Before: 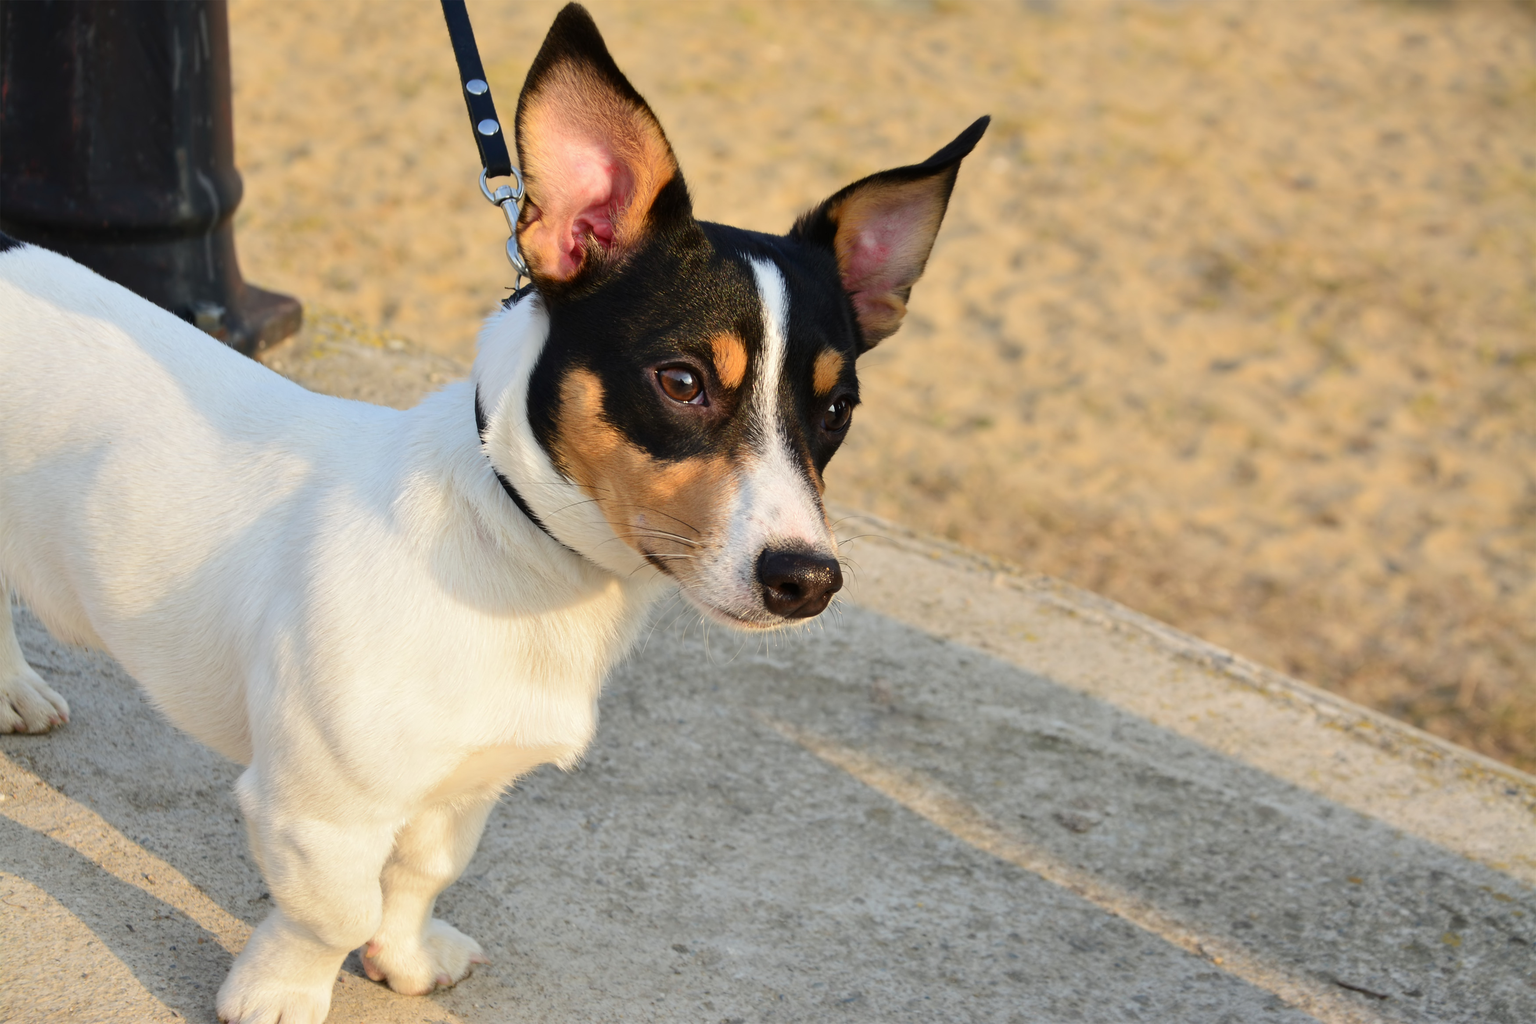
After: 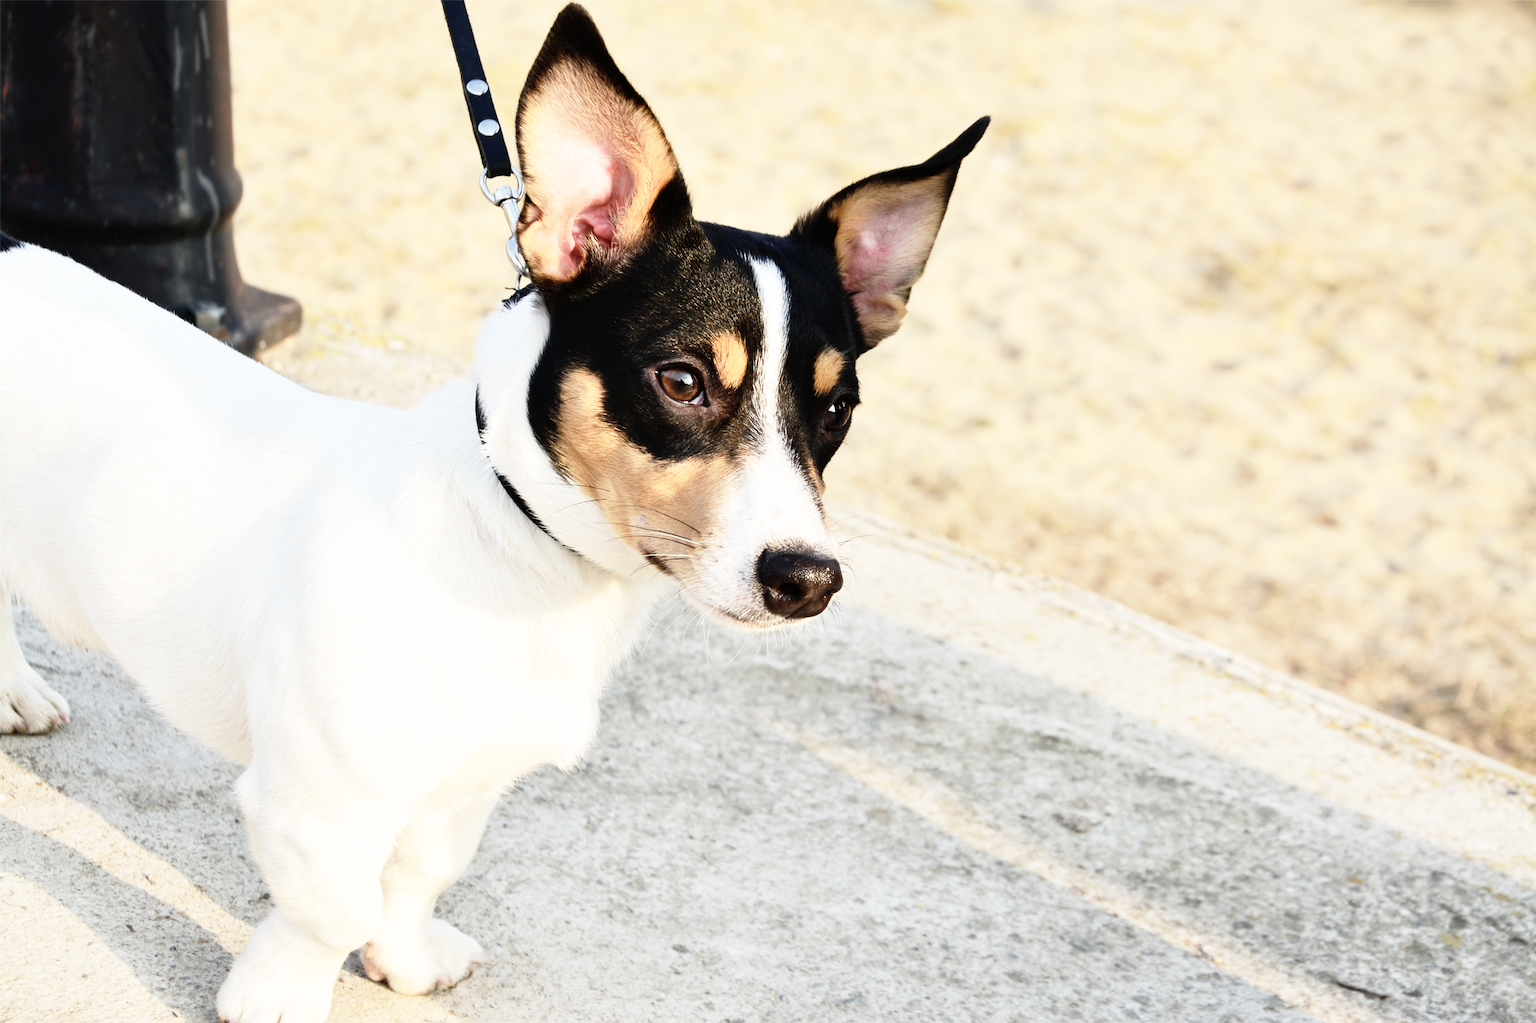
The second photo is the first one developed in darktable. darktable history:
contrast brightness saturation: contrast 0.101, saturation -0.375
base curve: curves: ch0 [(0, 0) (0.012, 0.01) (0.073, 0.168) (0.31, 0.711) (0.645, 0.957) (1, 1)], preserve colors none
